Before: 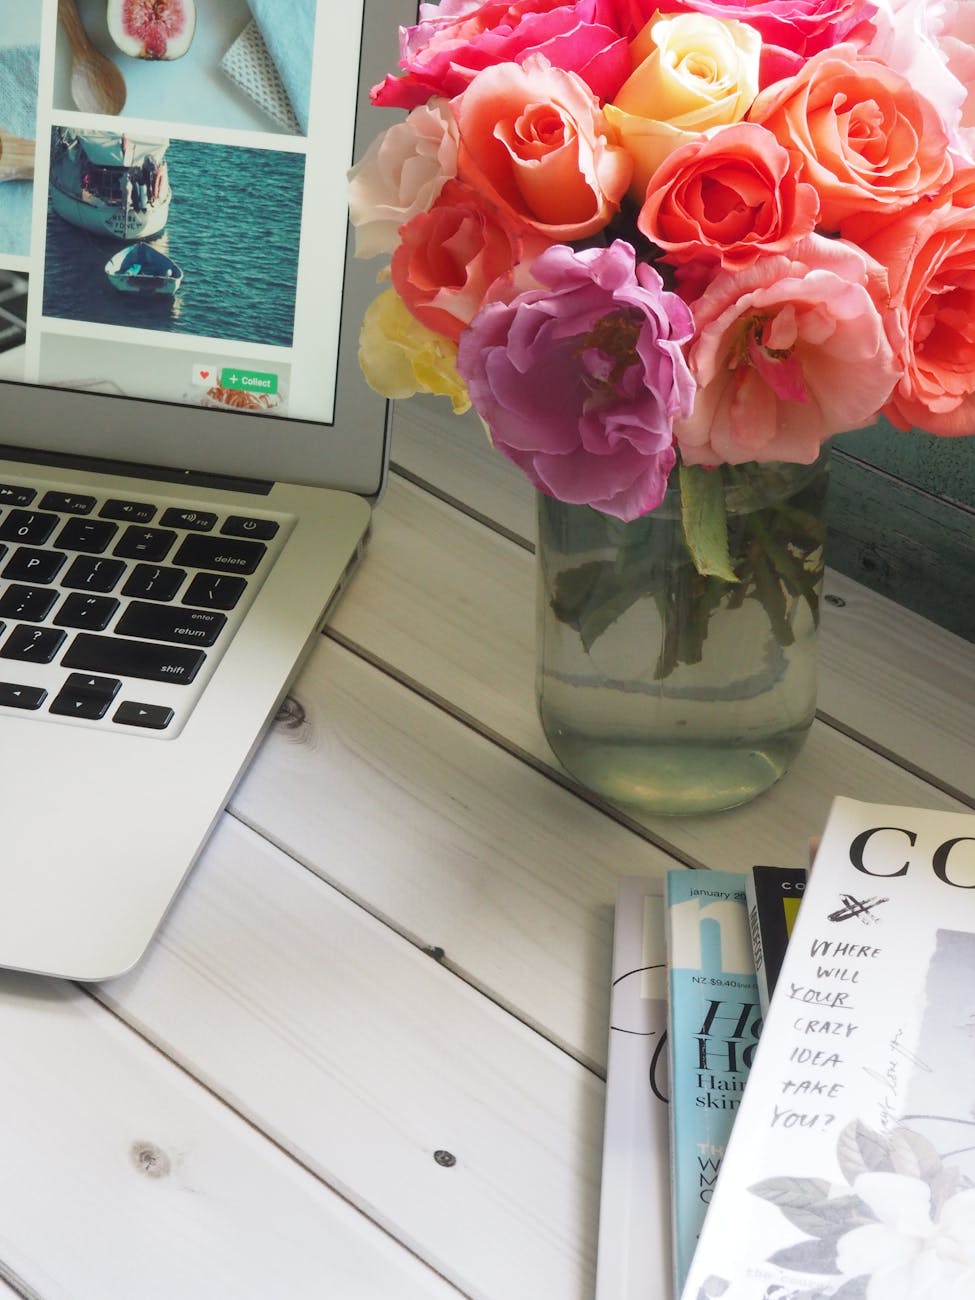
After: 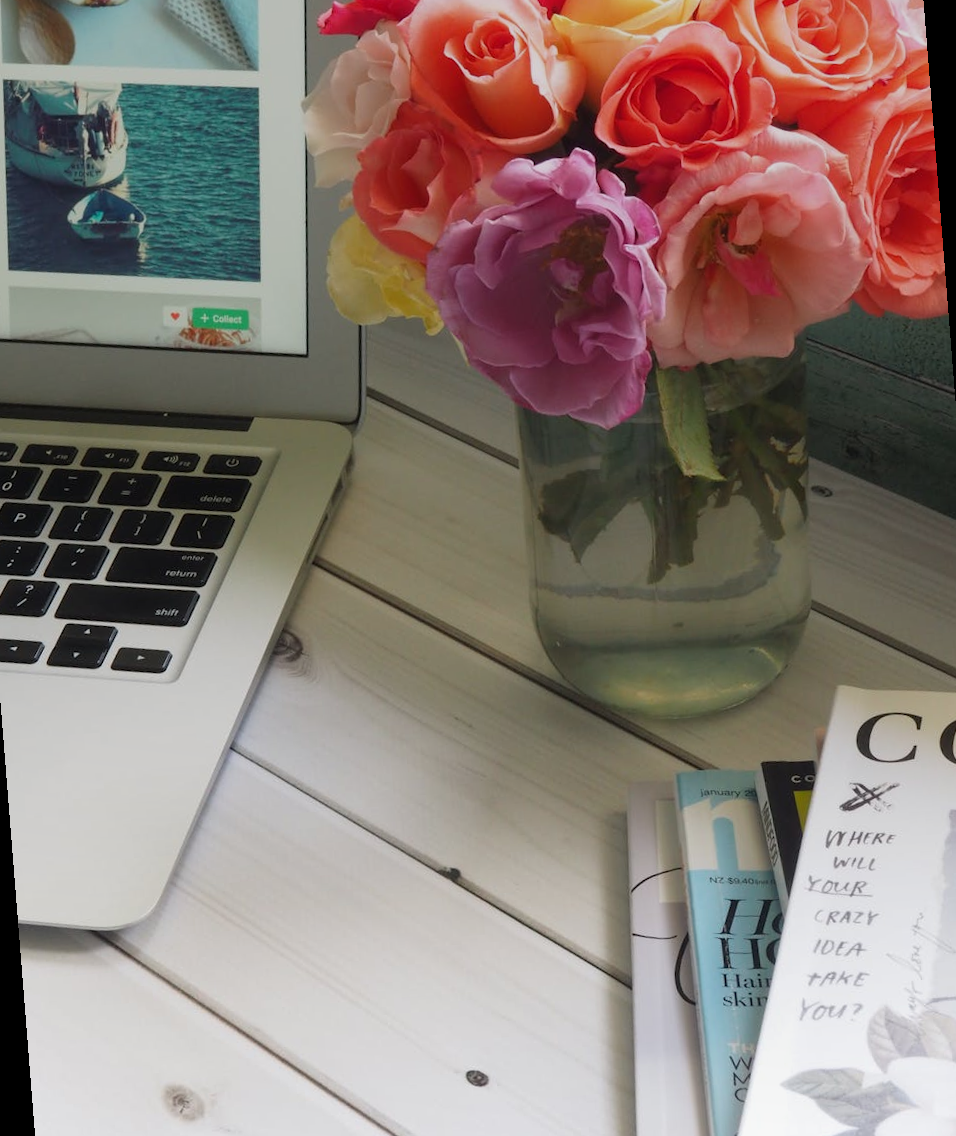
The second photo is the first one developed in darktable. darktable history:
rotate and perspective: rotation -4.57°, crop left 0.054, crop right 0.944, crop top 0.087, crop bottom 0.914
graduated density: rotation 5.63°, offset 76.9
white balance: emerald 1
